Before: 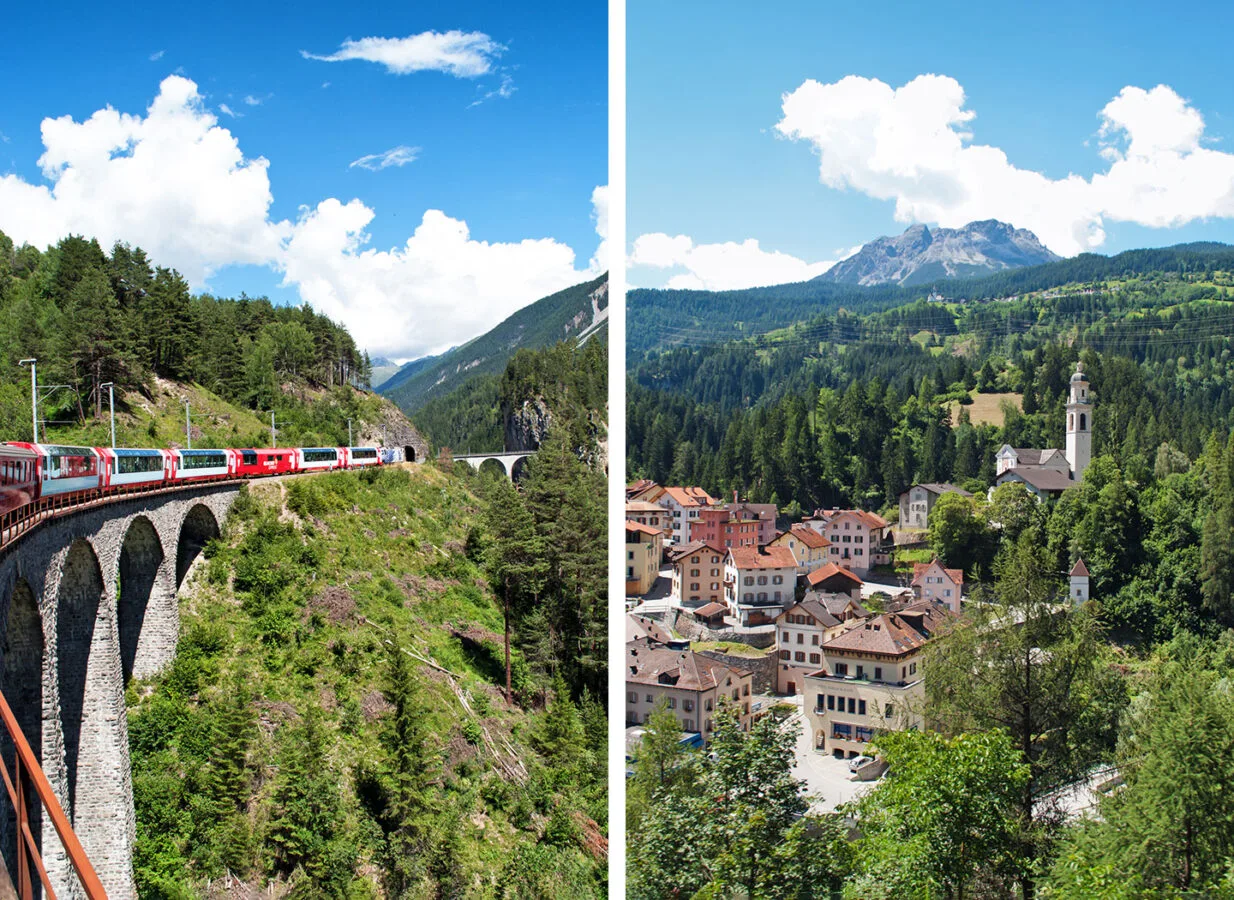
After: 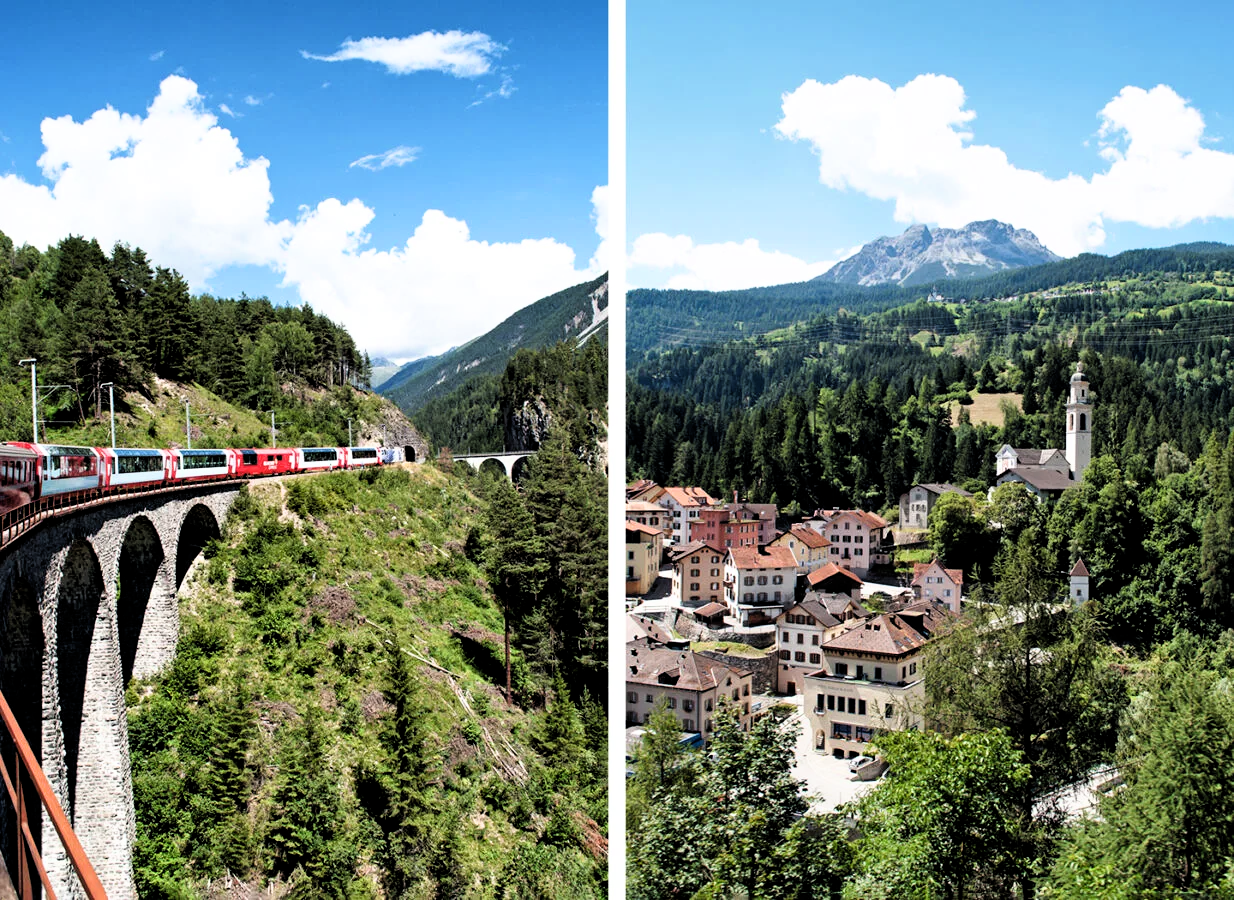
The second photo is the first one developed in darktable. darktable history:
filmic rgb: black relative exposure -5.58 EV, white relative exposure 2.49 EV, threshold 3.05 EV, target black luminance 0%, hardness 4.53, latitude 67.24%, contrast 1.456, shadows ↔ highlights balance -4.3%, iterations of high-quality reconstruction 10, enable highlight reconstruction true
